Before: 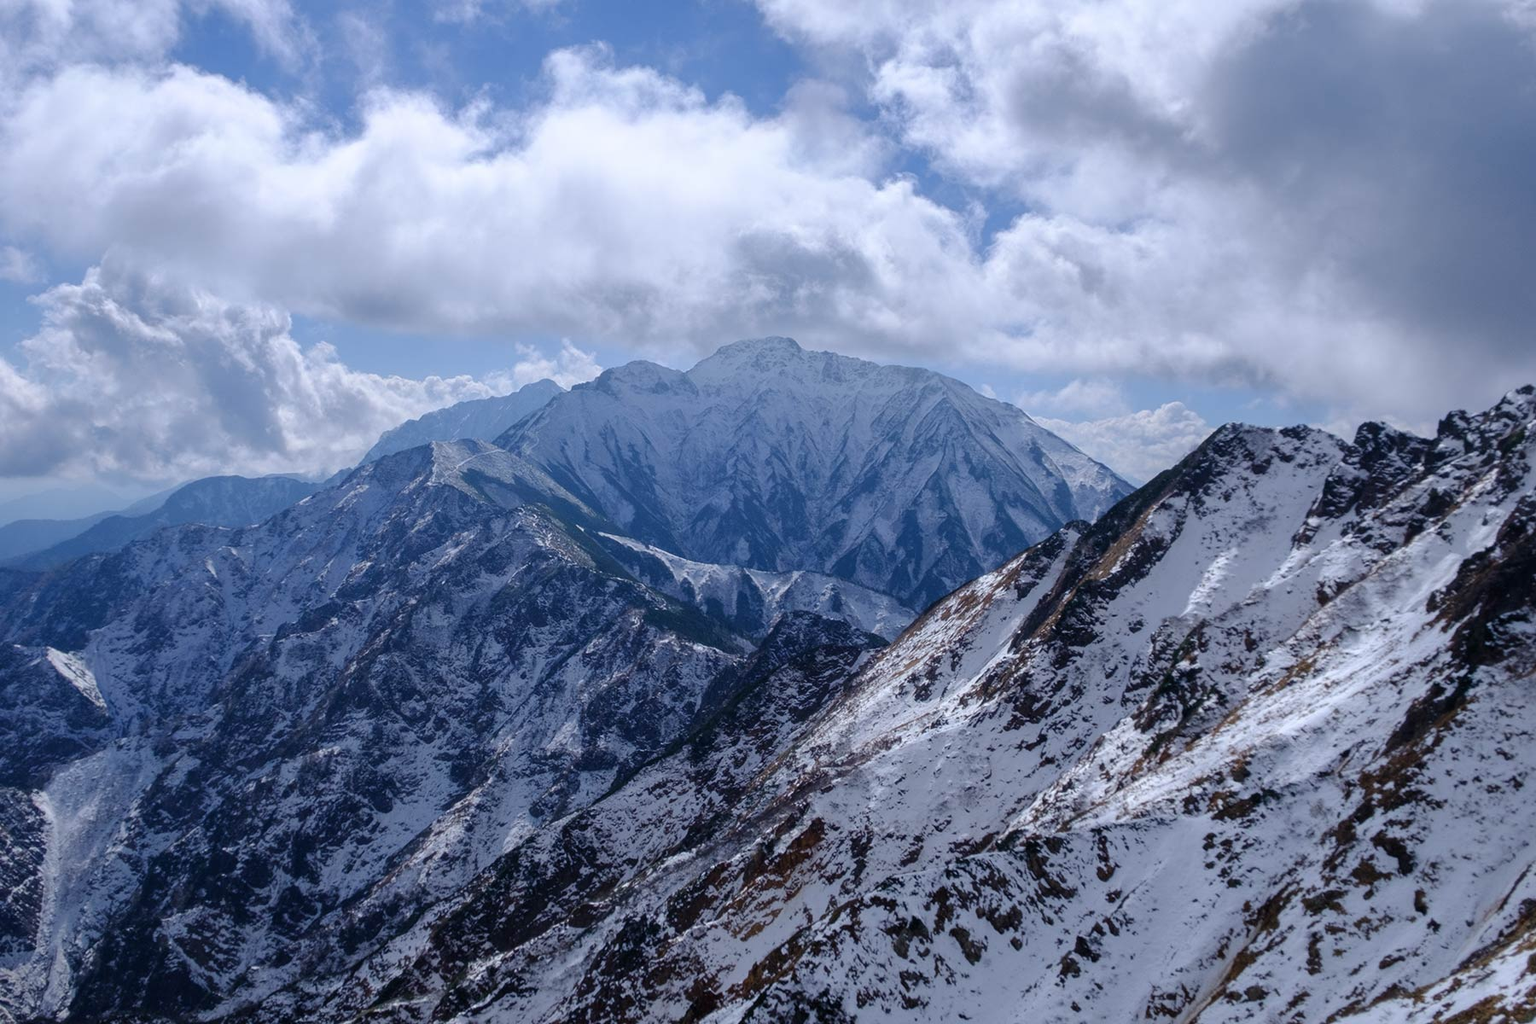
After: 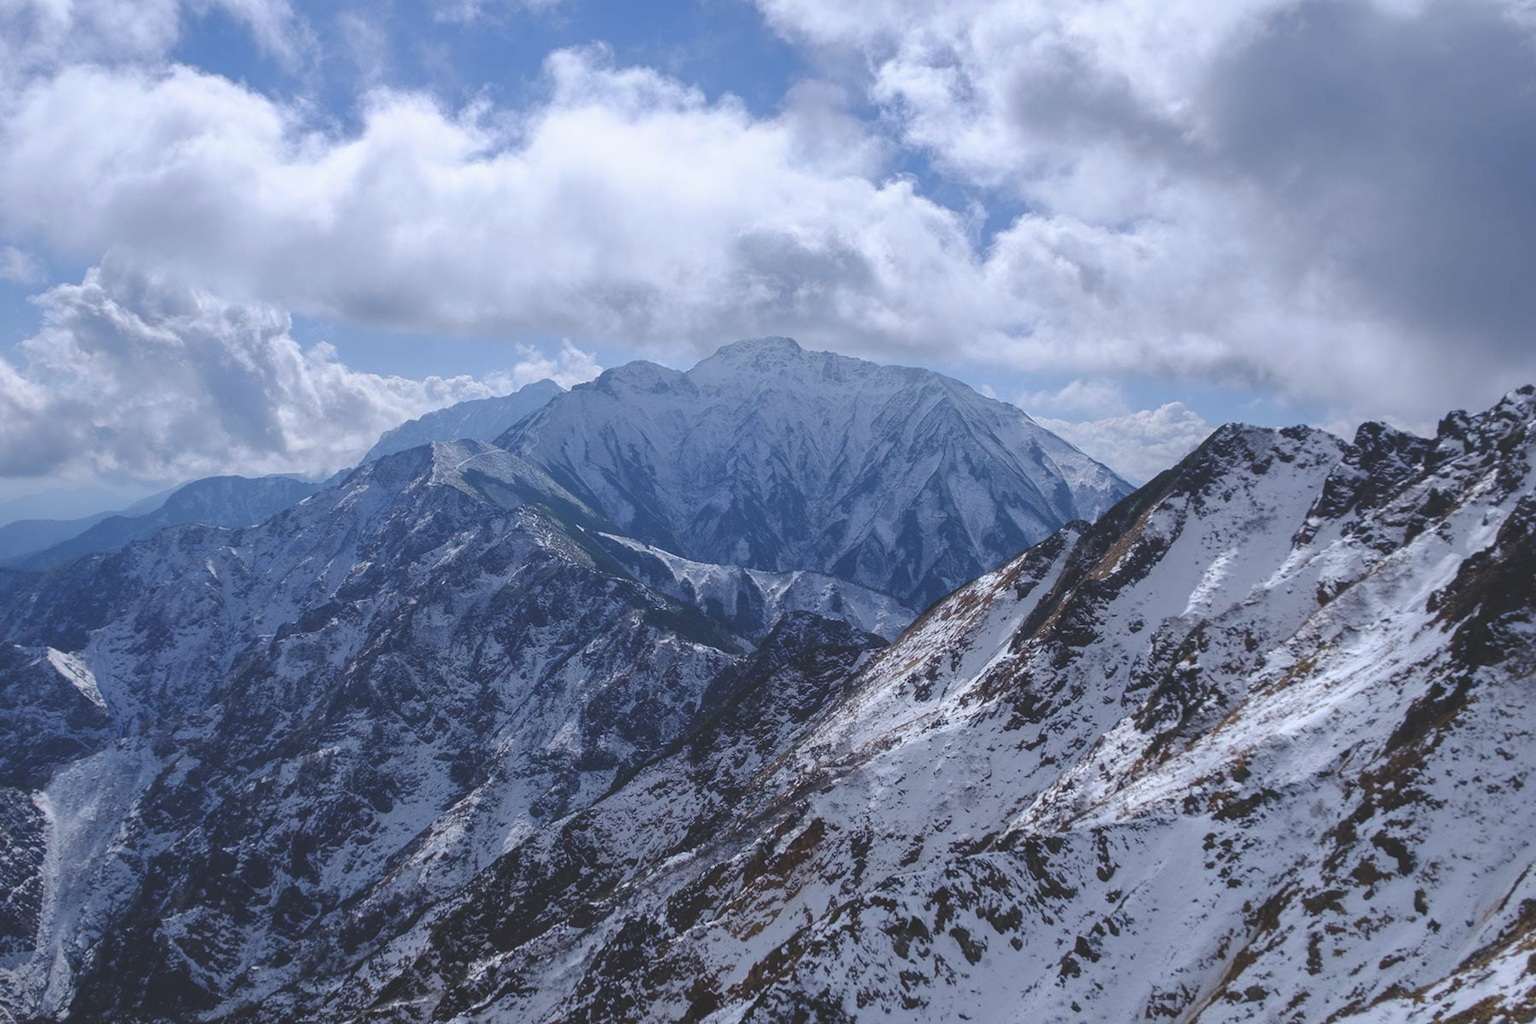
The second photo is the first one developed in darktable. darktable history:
exposure: black level correction -0.023, exposure -0.033 EV, compensate exposure bias true, compensate highlight preservation false
